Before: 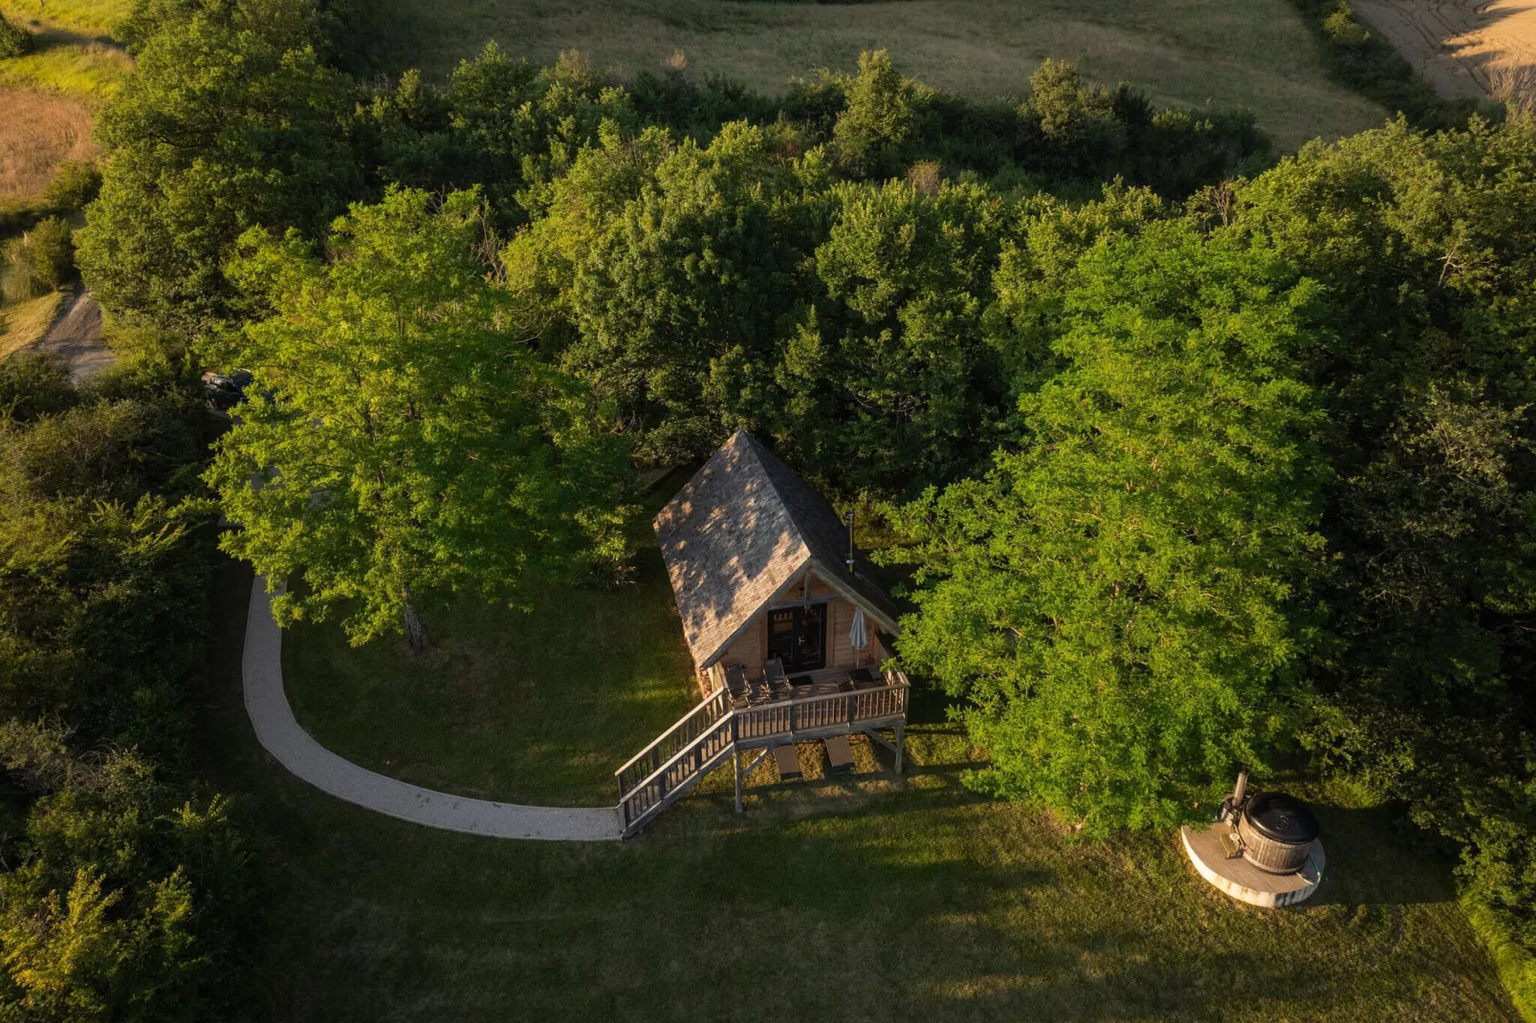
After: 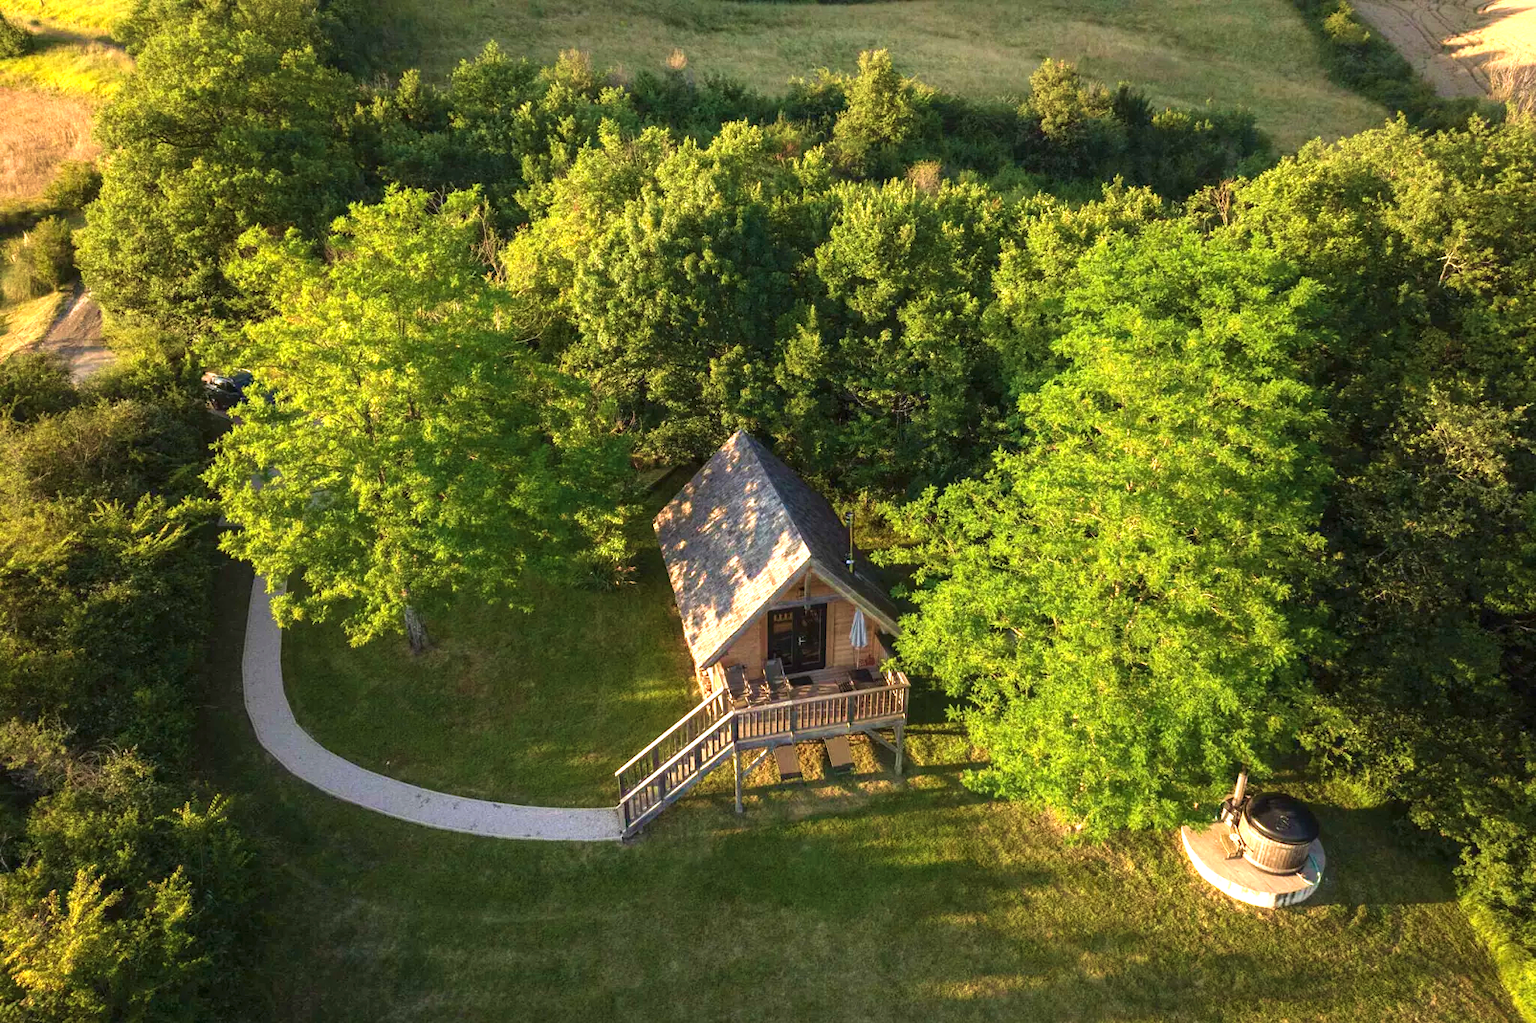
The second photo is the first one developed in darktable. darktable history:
exposure: black level correction 0, exposure 1.445 EV, compensate highlight preservation false
velvia: strength 44.79%
